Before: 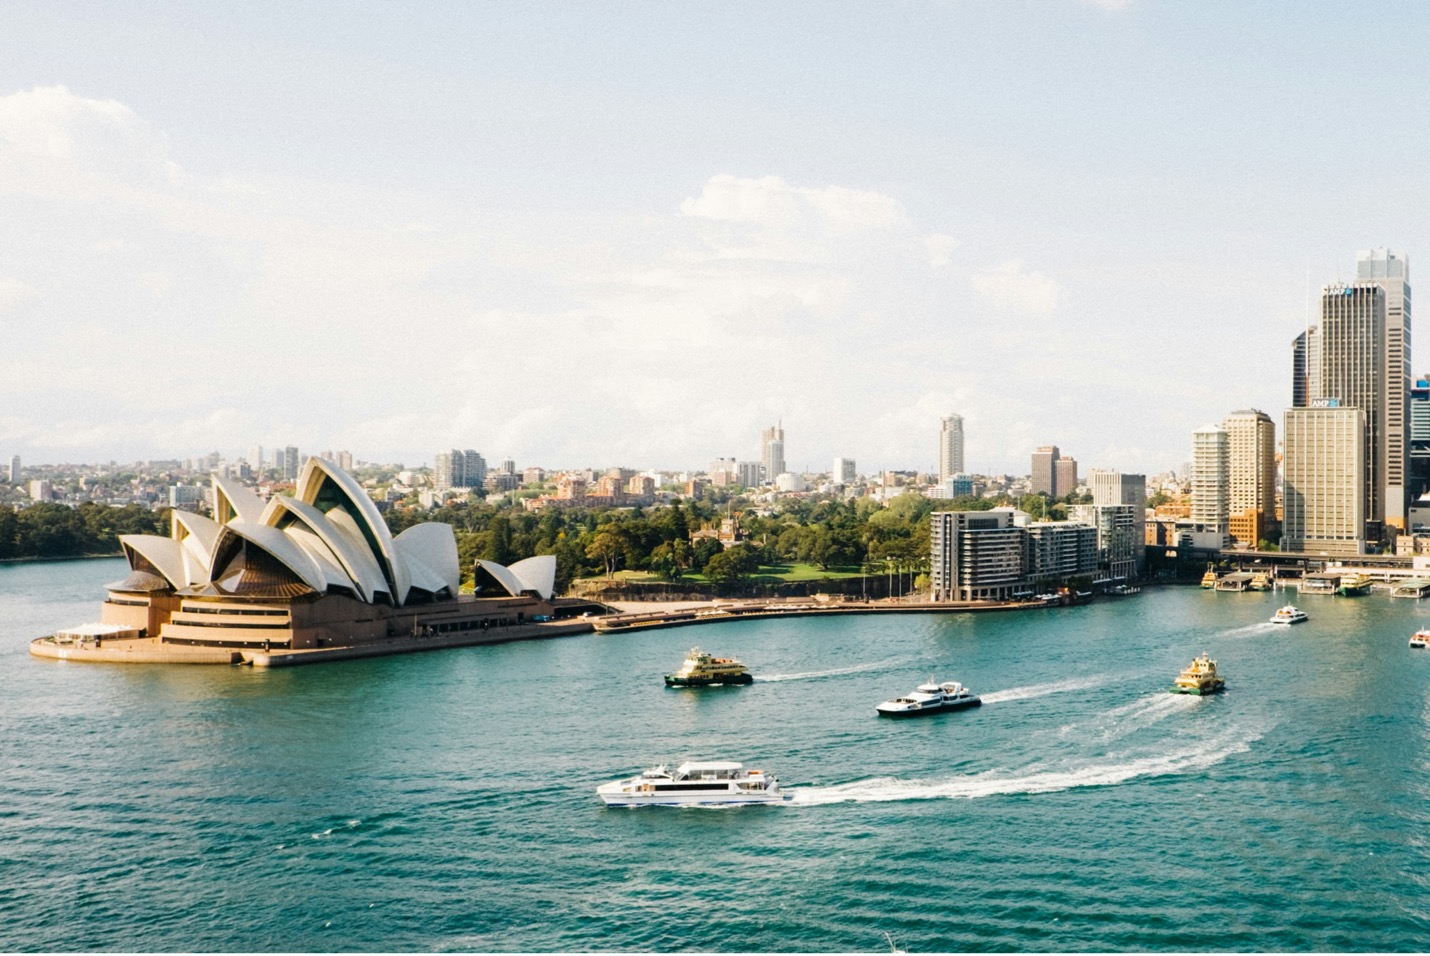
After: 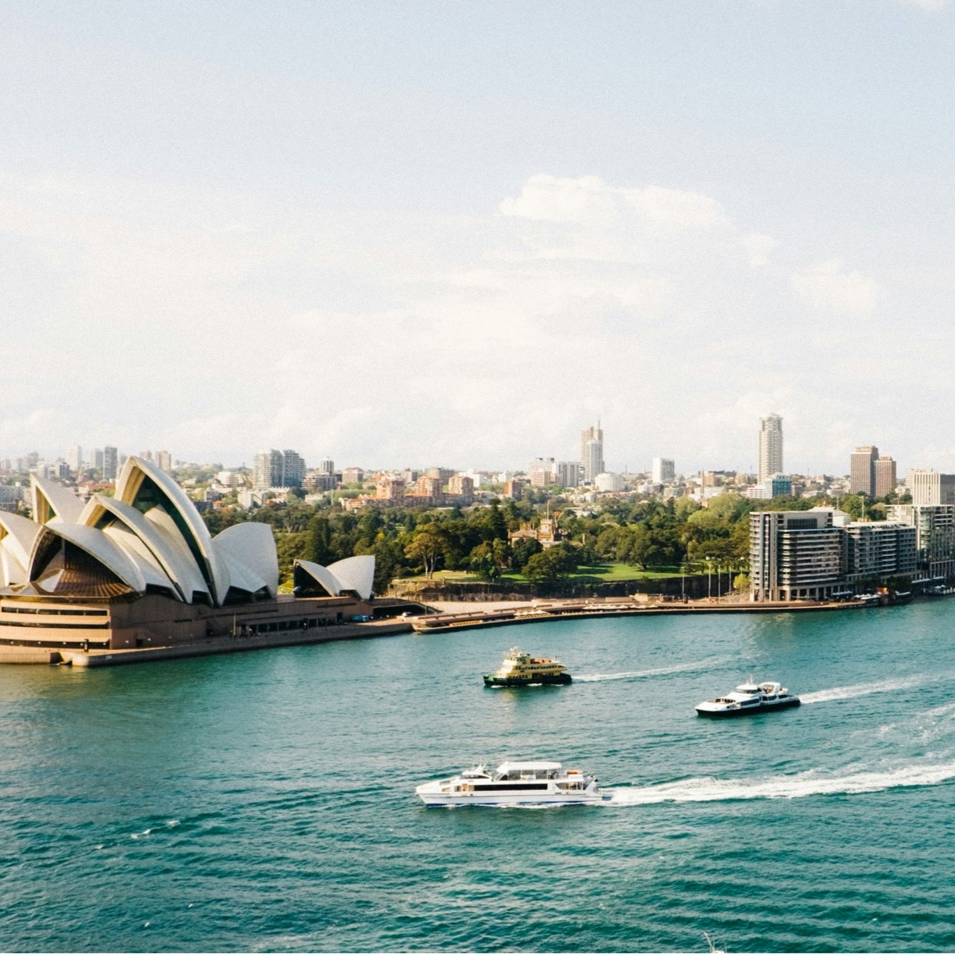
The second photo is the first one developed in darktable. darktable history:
crop and rotate: left 12.71%, right 20.437%
